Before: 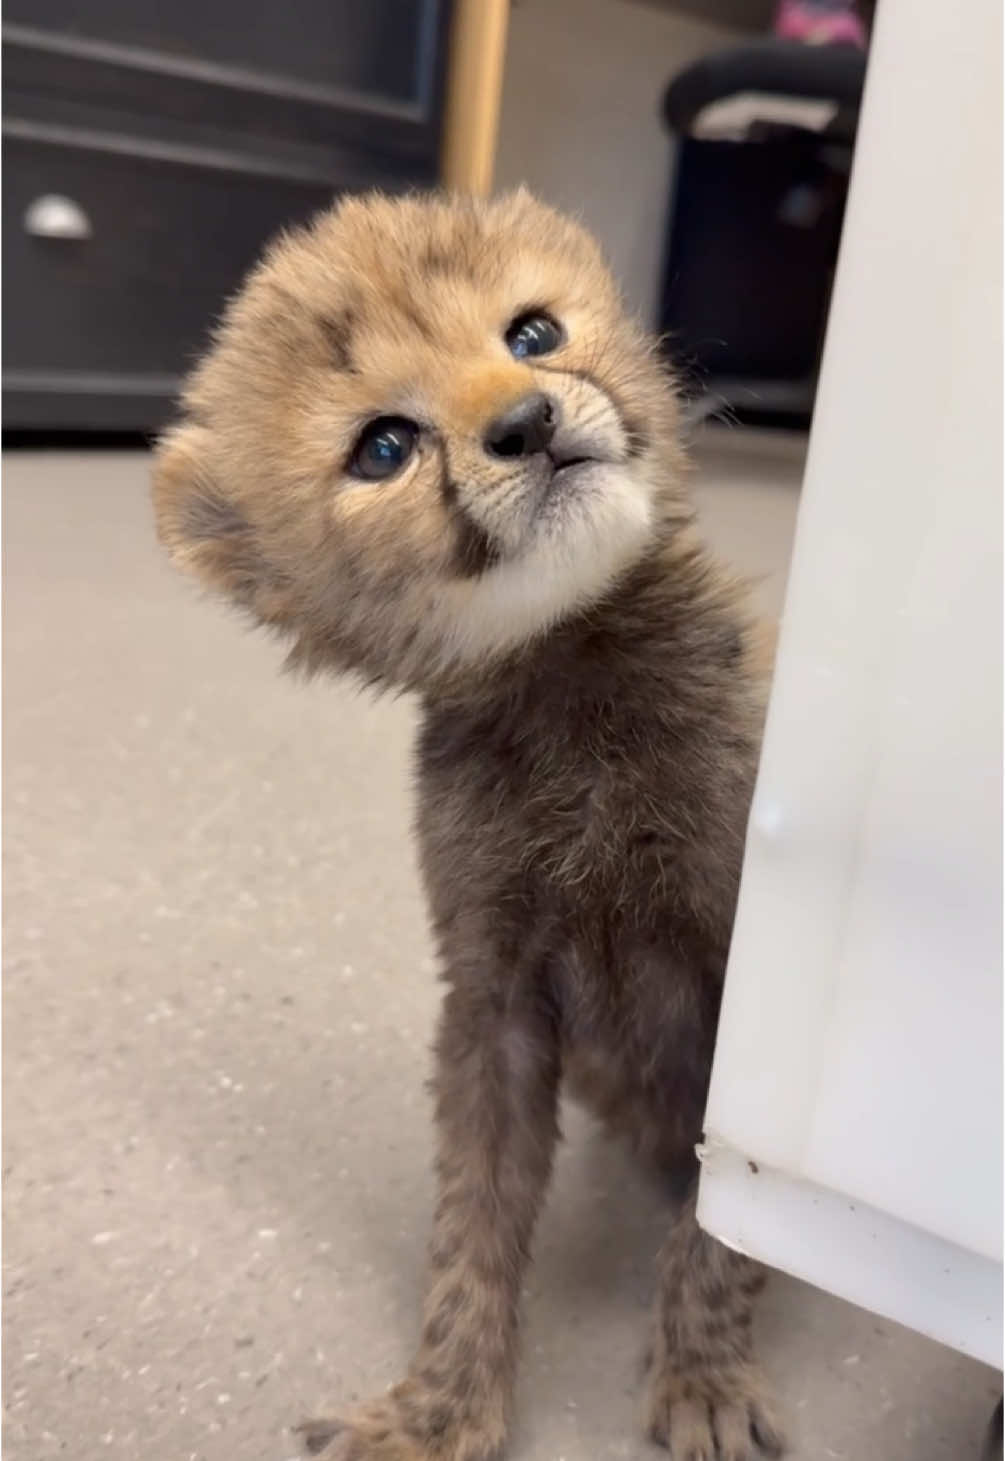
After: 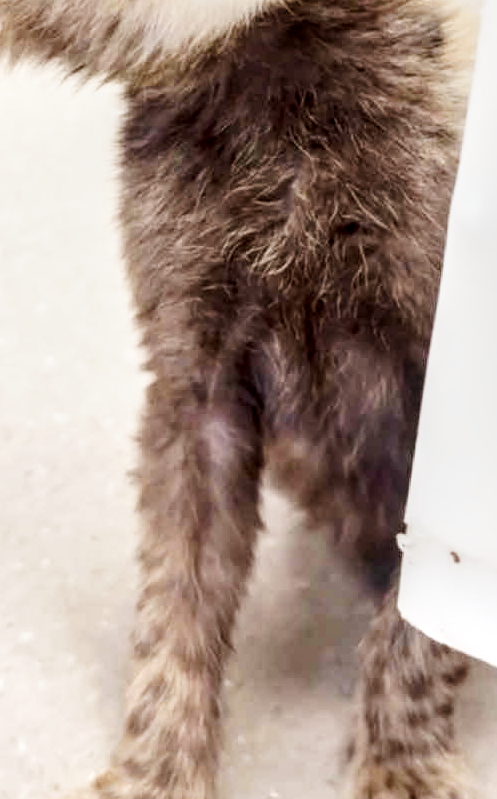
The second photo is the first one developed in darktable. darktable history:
crop: left 29.672%, top 41.786%, right 20.851%, bottom 3.487%
base curve: curves: ch0 [(0, 0) (0, 0.001) (0.001, 0.001) (0.004, 0.002) (0.007, 0.004) (0.015, 0.013) (0.033, 0.045) (0.052, 0.096) (0.075, 0.17) (0.099, 0.241) (0.163, 0.42) (0.219, 0.55) (0.259, 0.616) (0.327, 0.722) (0.365, 0.765) (0.522, 0.873) (0.547, 0.881) (0.689, 0.919) (0.826, 0.952) (1, 1)], preserve colors none
local contrast: highlights 61%, detail 143%, midtone range 0.428
